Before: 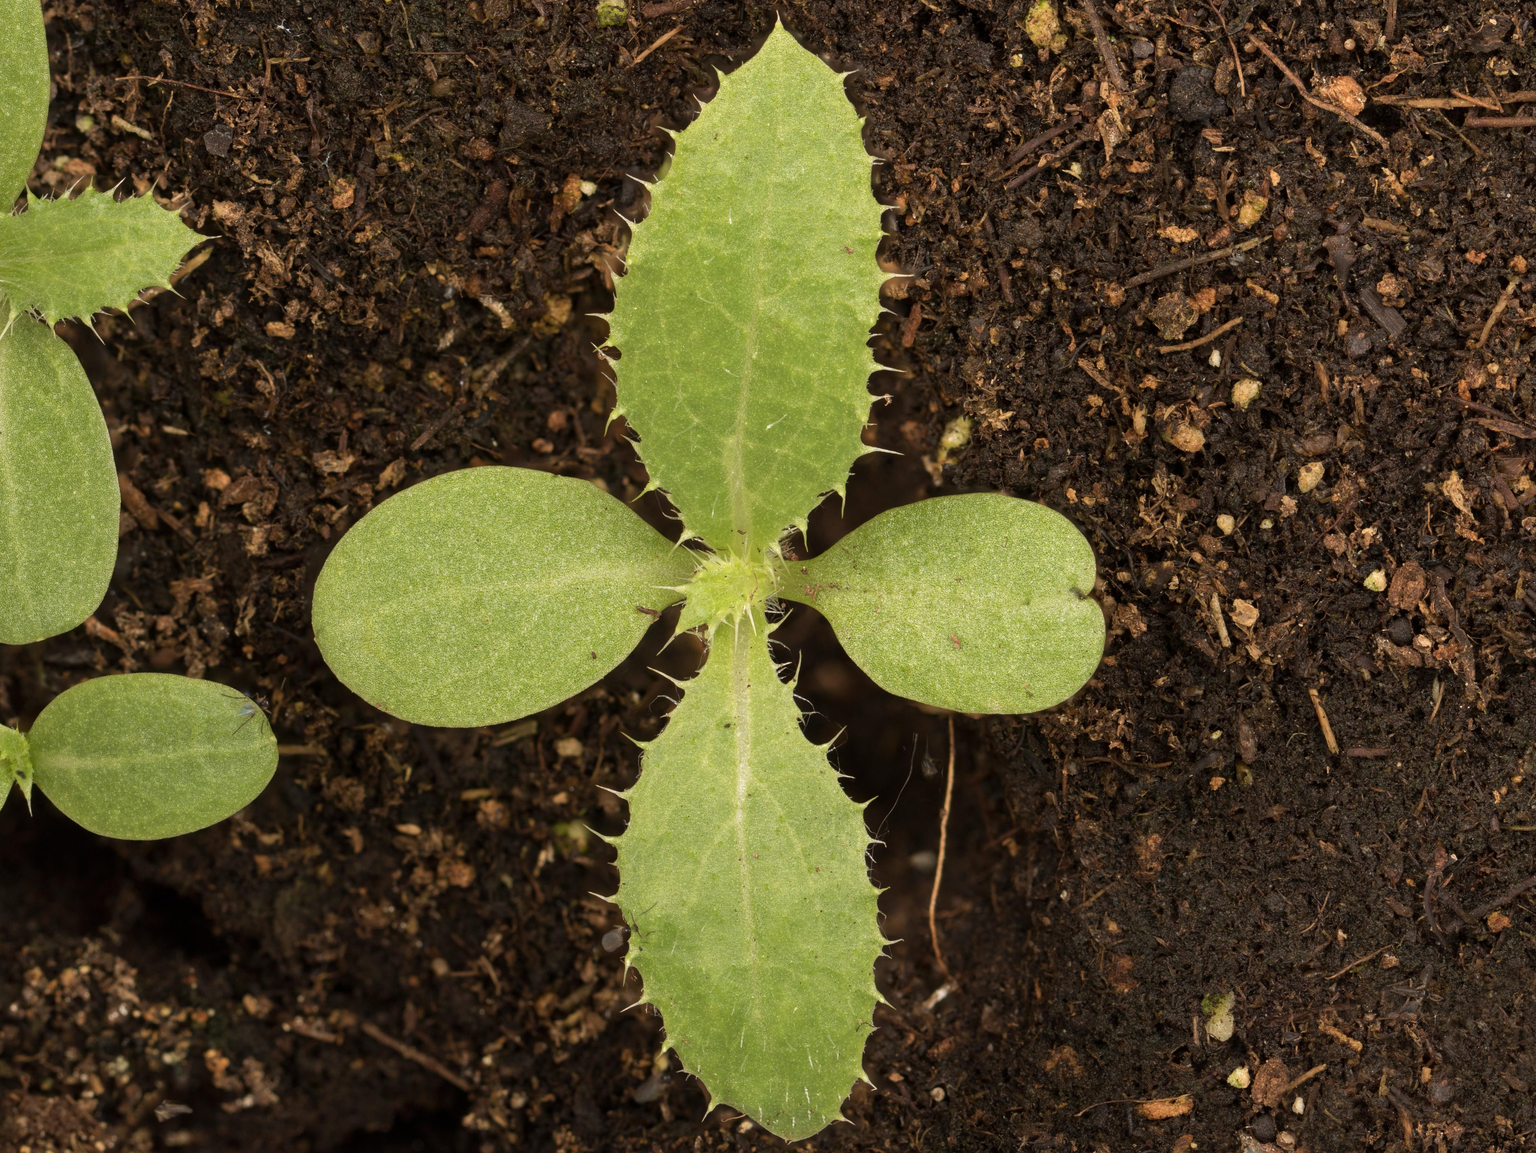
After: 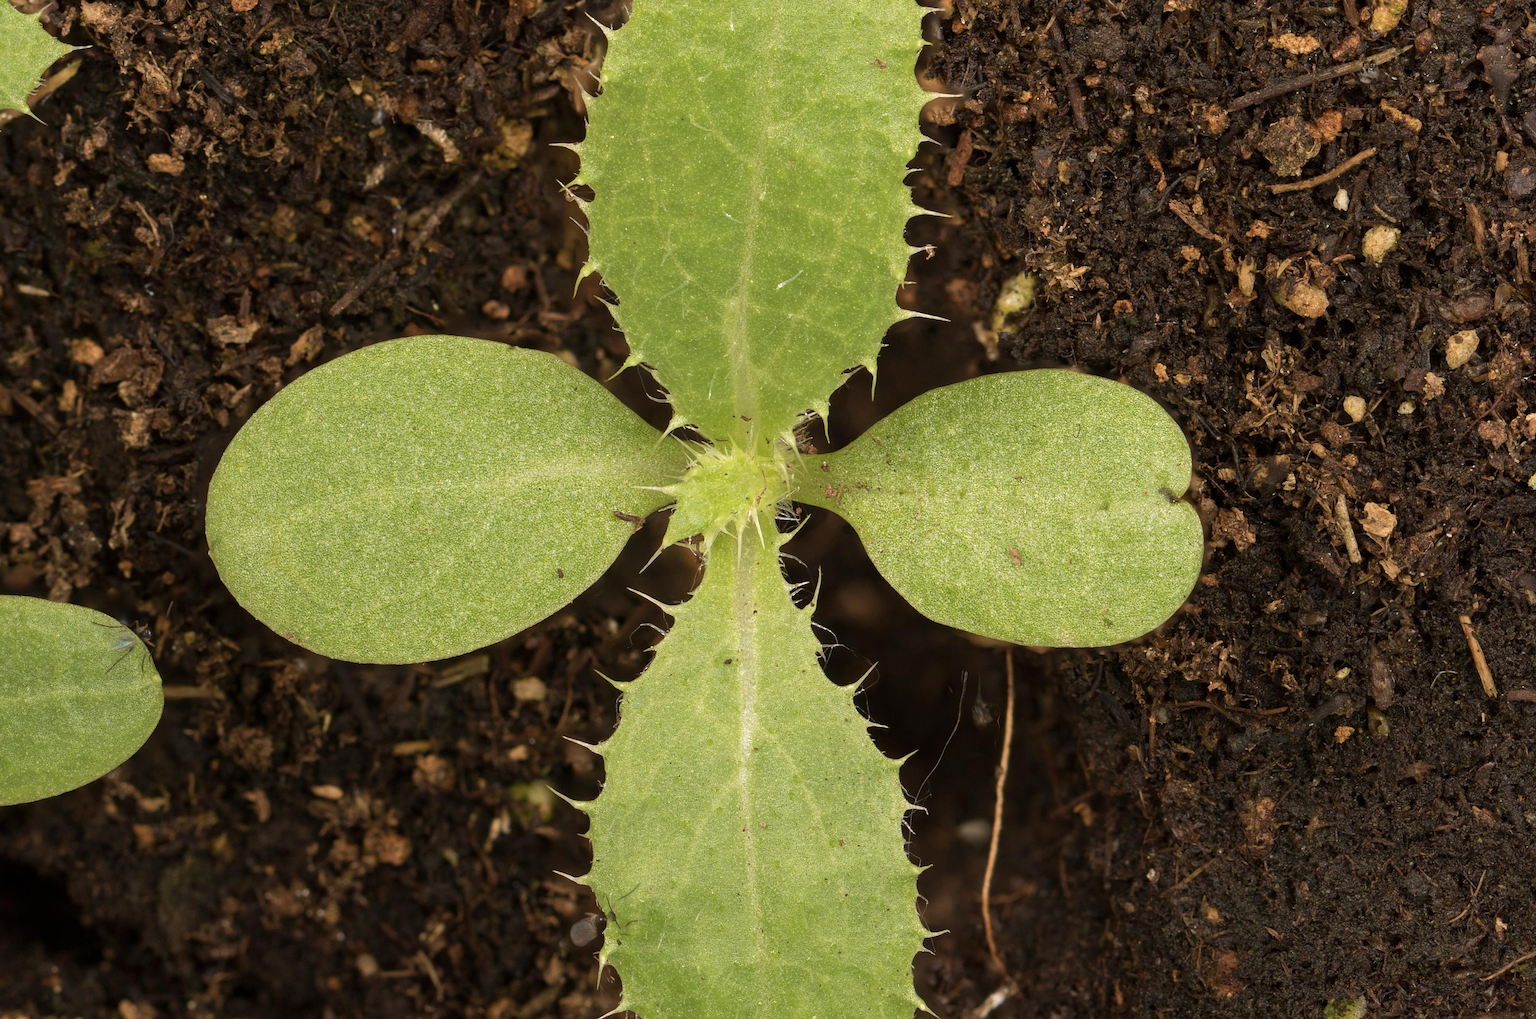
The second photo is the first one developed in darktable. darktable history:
sharpen: amount 0.208
crop: left 9.683%, top 17.334%, right 10.775%, bottom 12.376%
